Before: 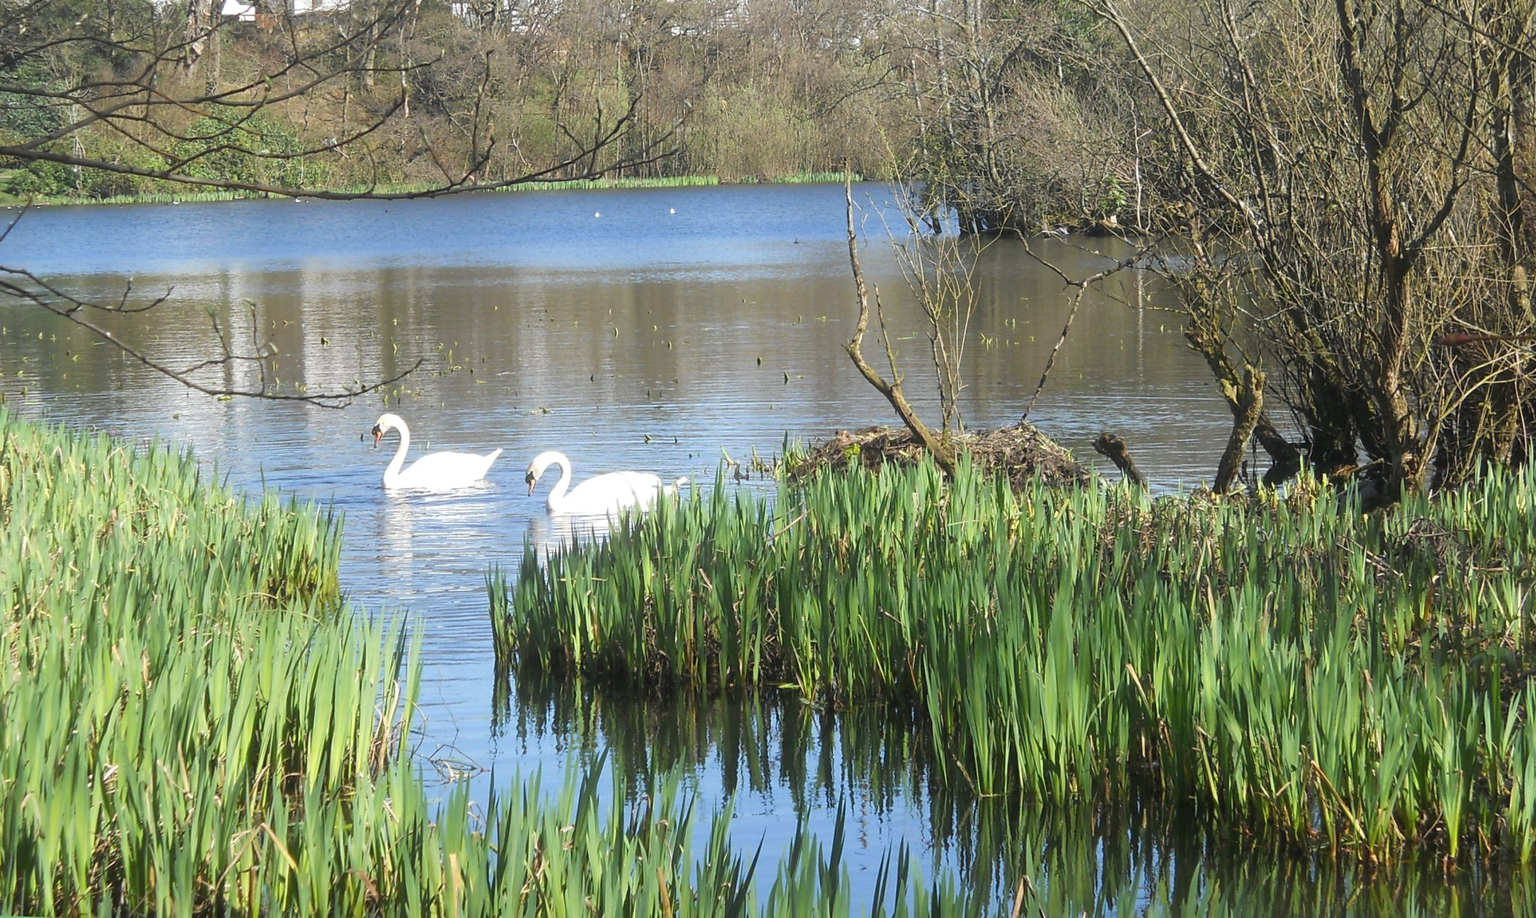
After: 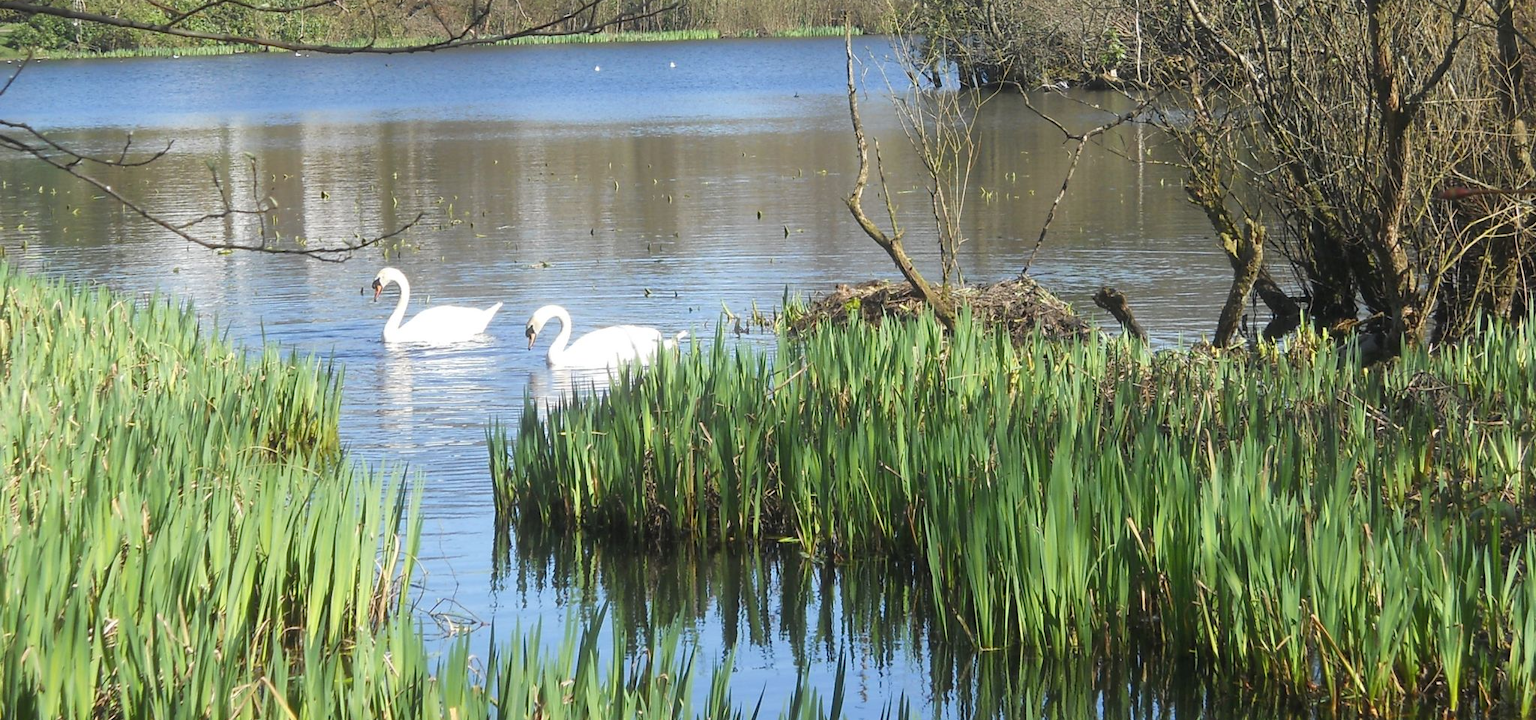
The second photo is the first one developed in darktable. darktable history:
crop and rotate: top 15.932%, bottom 5.537%
